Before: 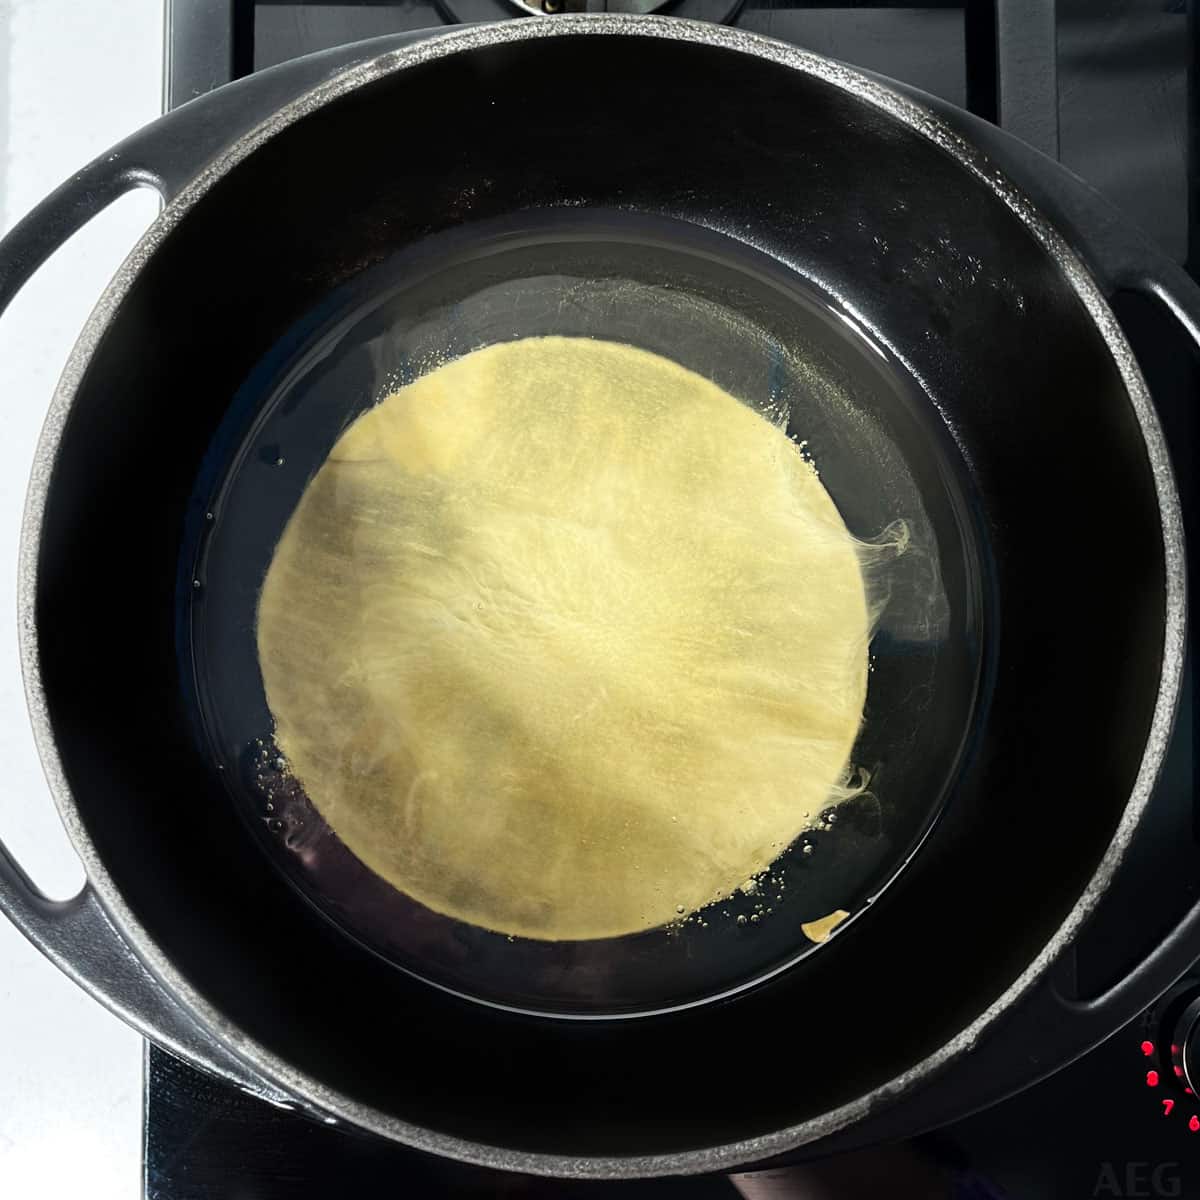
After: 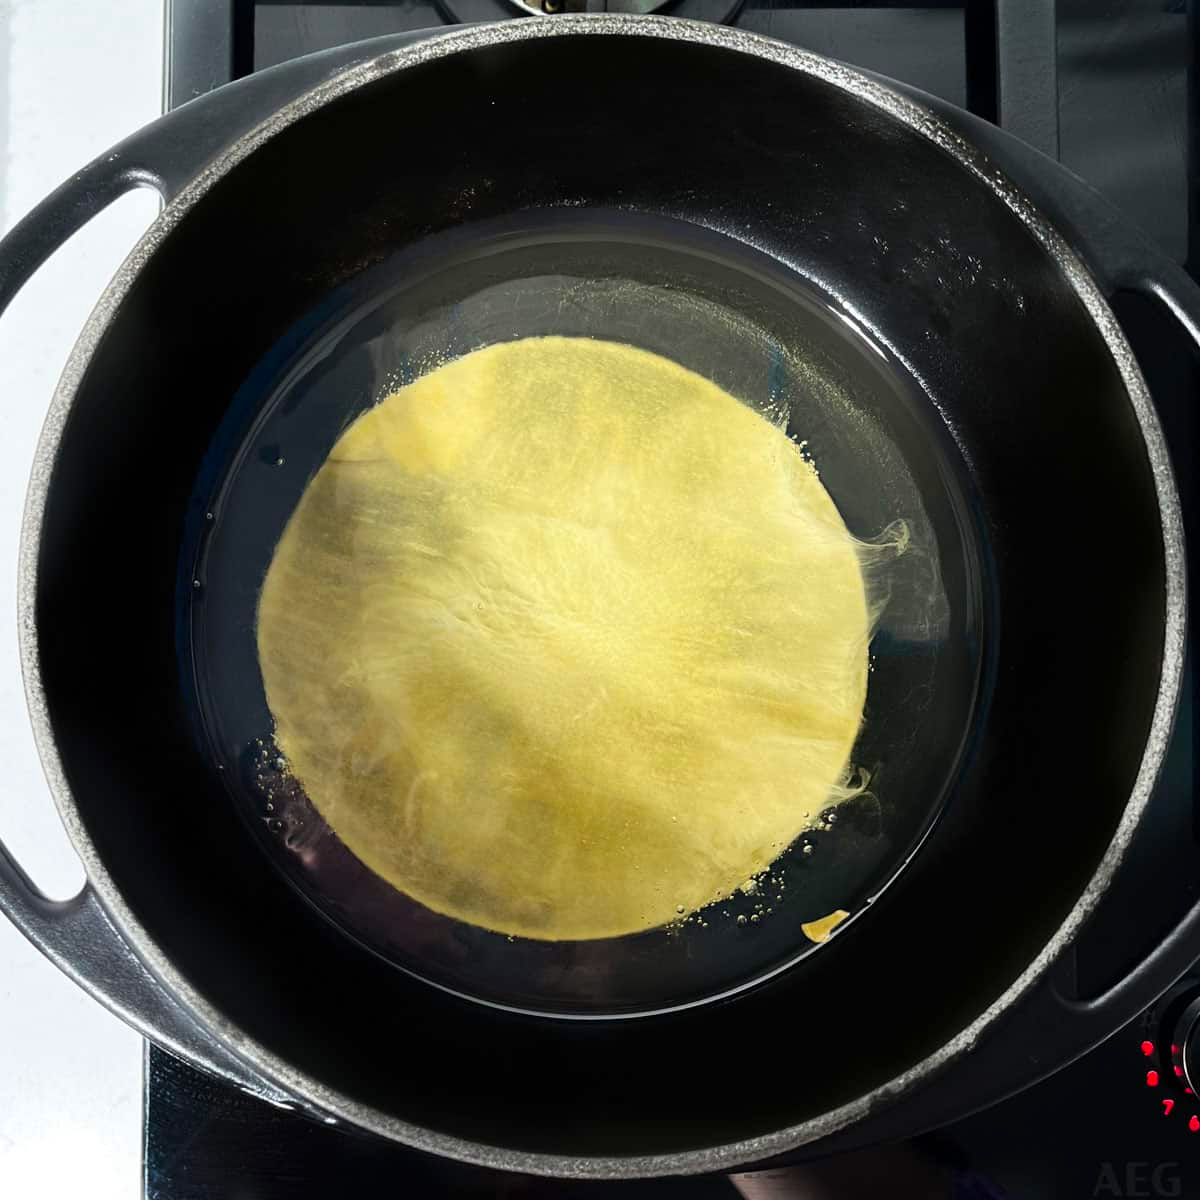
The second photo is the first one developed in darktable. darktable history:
color balance rgb: shadows lift › chroma 0.757%, shadows lift › hue 110.17°, perceptual saturation grading › global saturation 19.887%, global vibrance 14.955%
